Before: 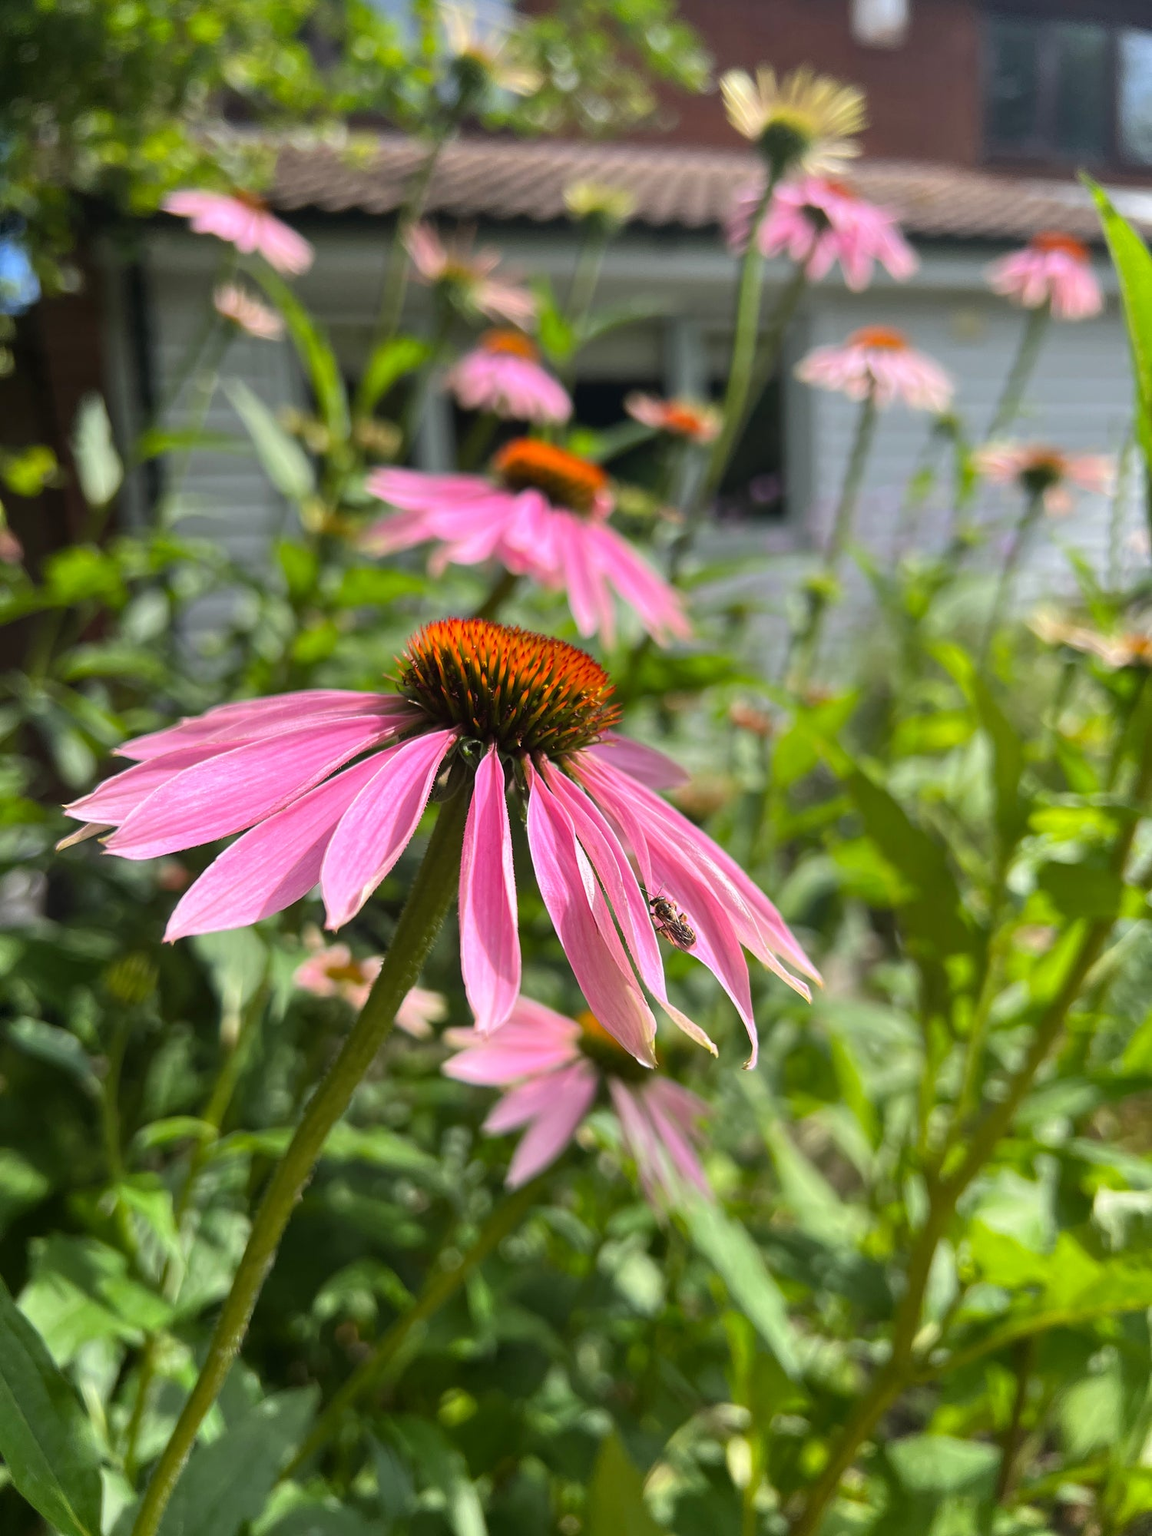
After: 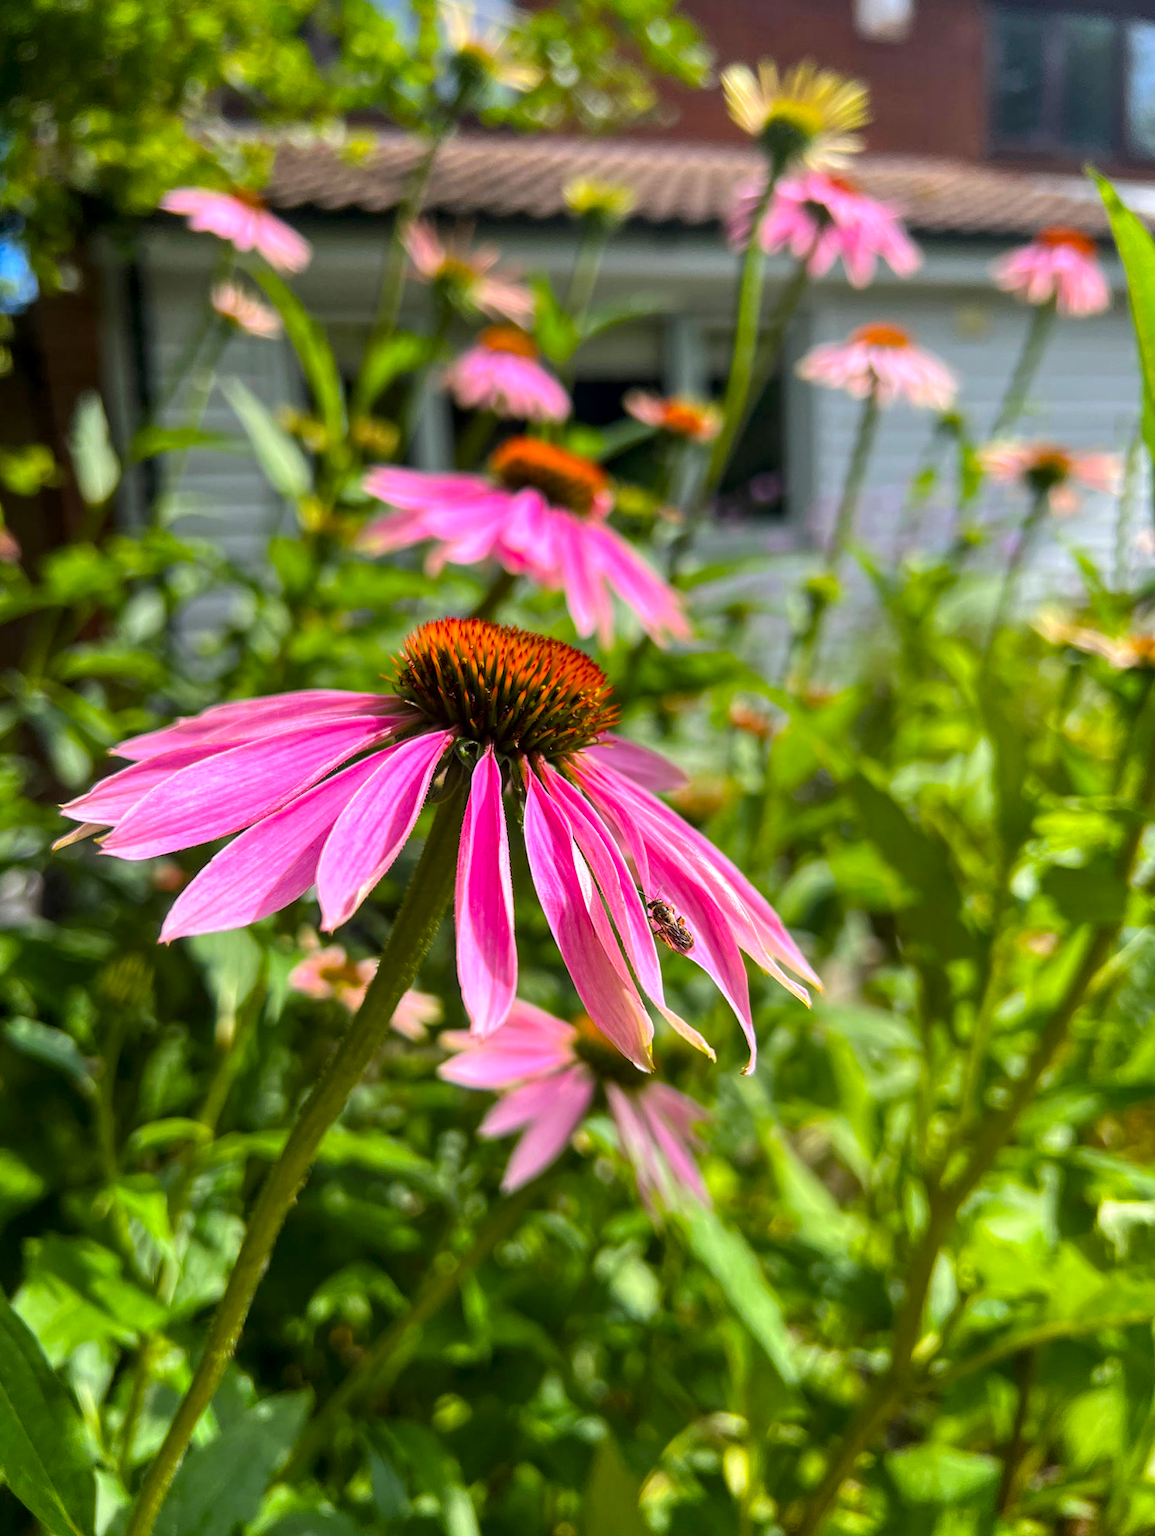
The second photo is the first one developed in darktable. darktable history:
color balance rgb: linear chroma grading › global chroma 15%, perceptual saturation grading › global saturation 30%
local contrast: detail 130%
rotate and perspective: rotation 0.192°, lens shift (horizontal) -0.015, crop left 0.005, crop right 0.996, crop top 0.006, crop bottom 0.99
